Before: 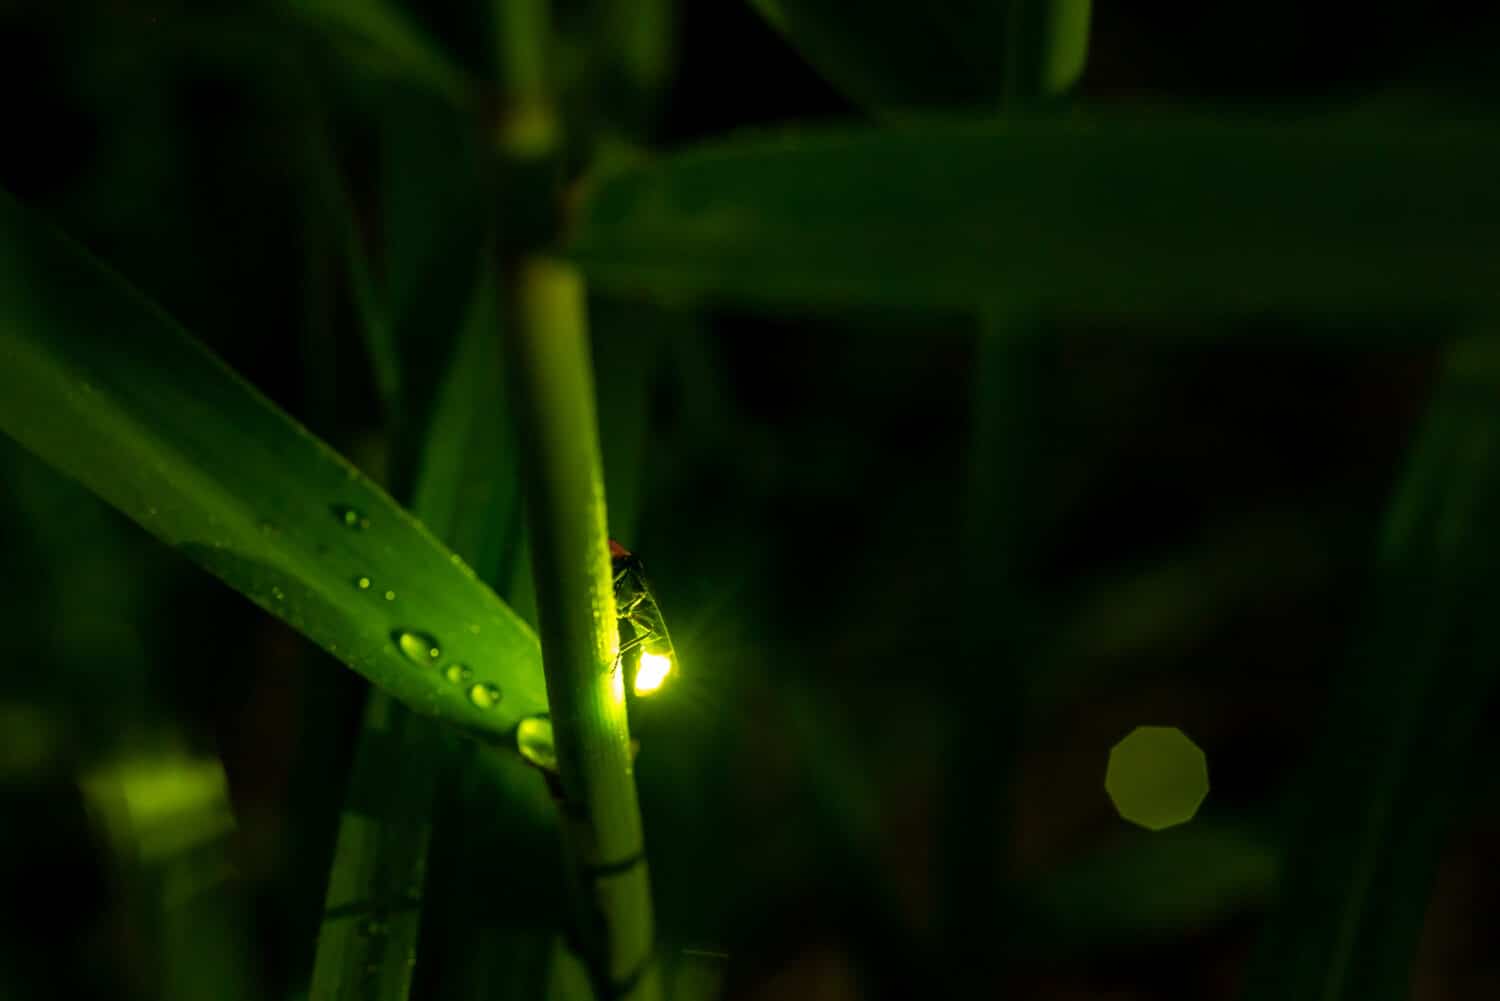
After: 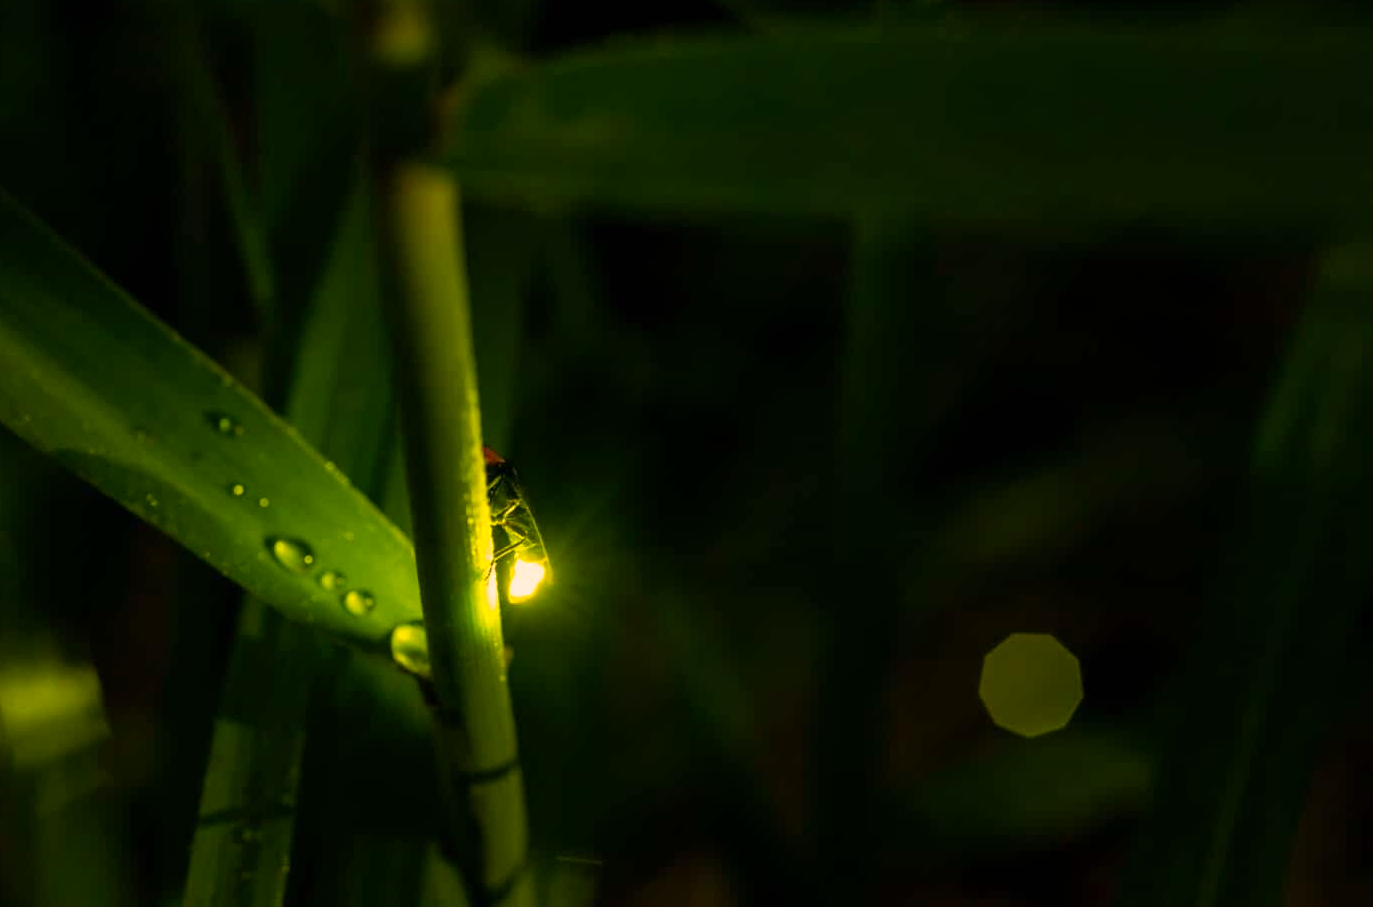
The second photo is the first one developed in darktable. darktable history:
crop and rotate: left 8.455%, top 9.314%
color correction: highlights a* 17.75, highlights b* 18.76
exposure: exposure -0.042 EV, compensate highlight preservation false
